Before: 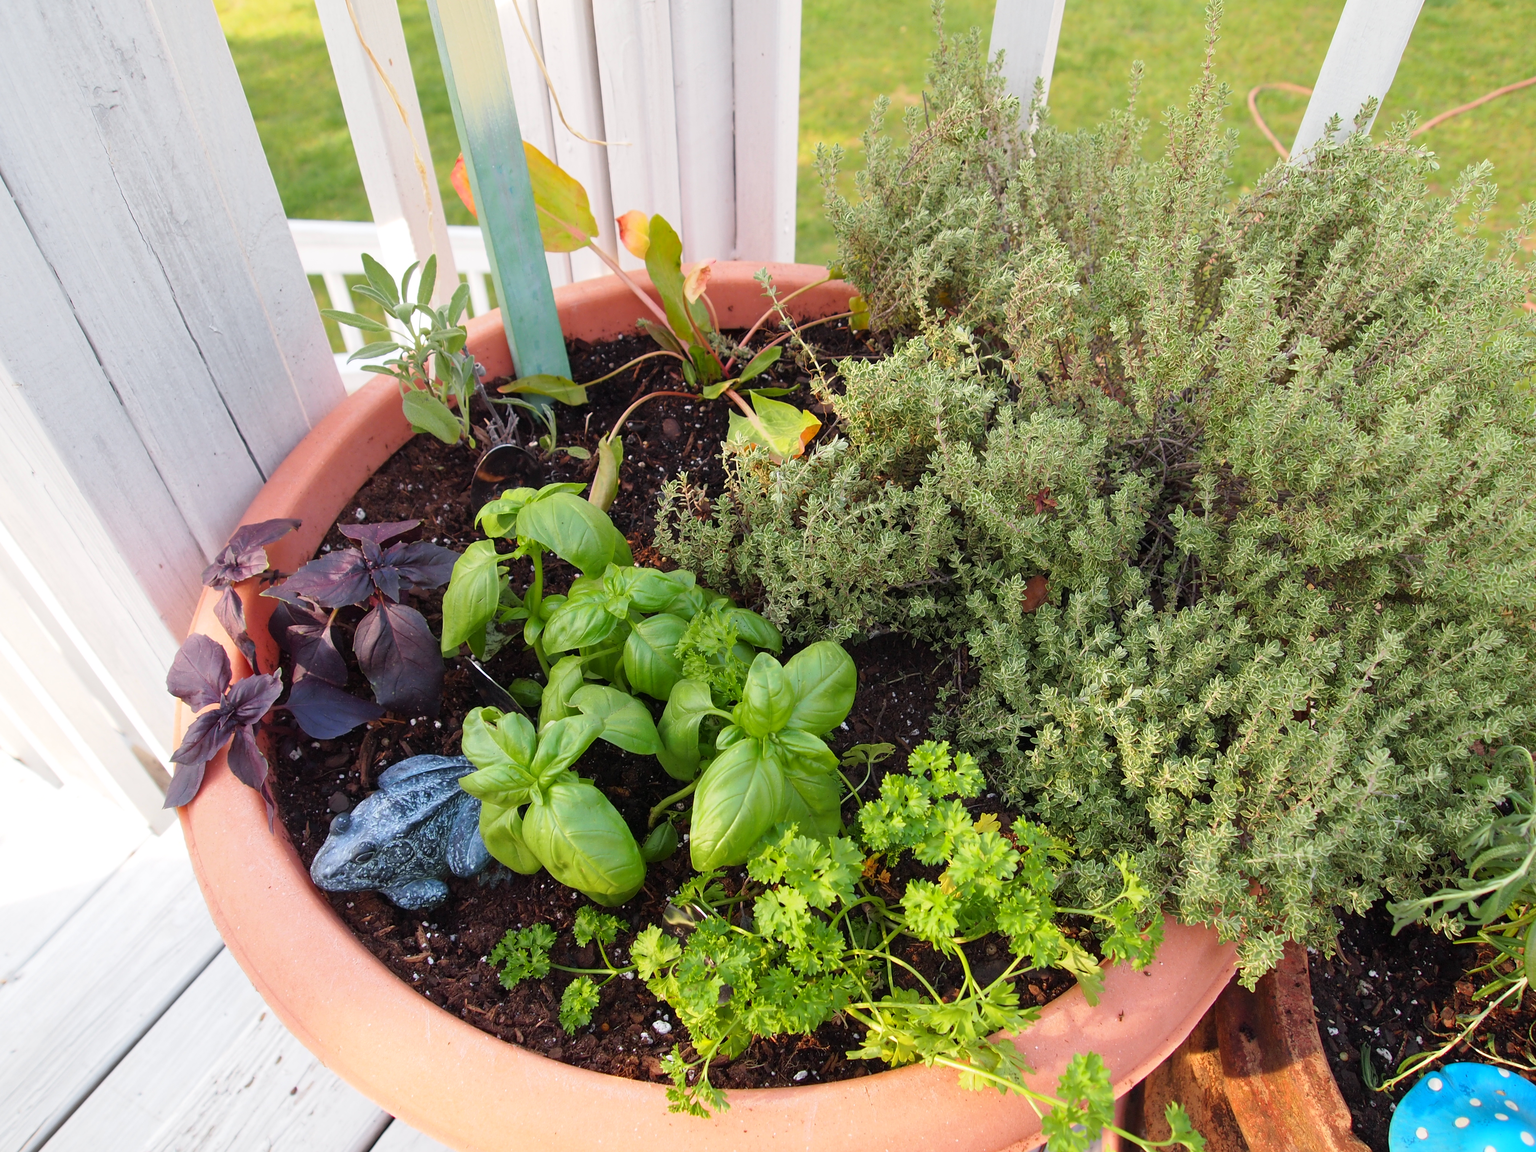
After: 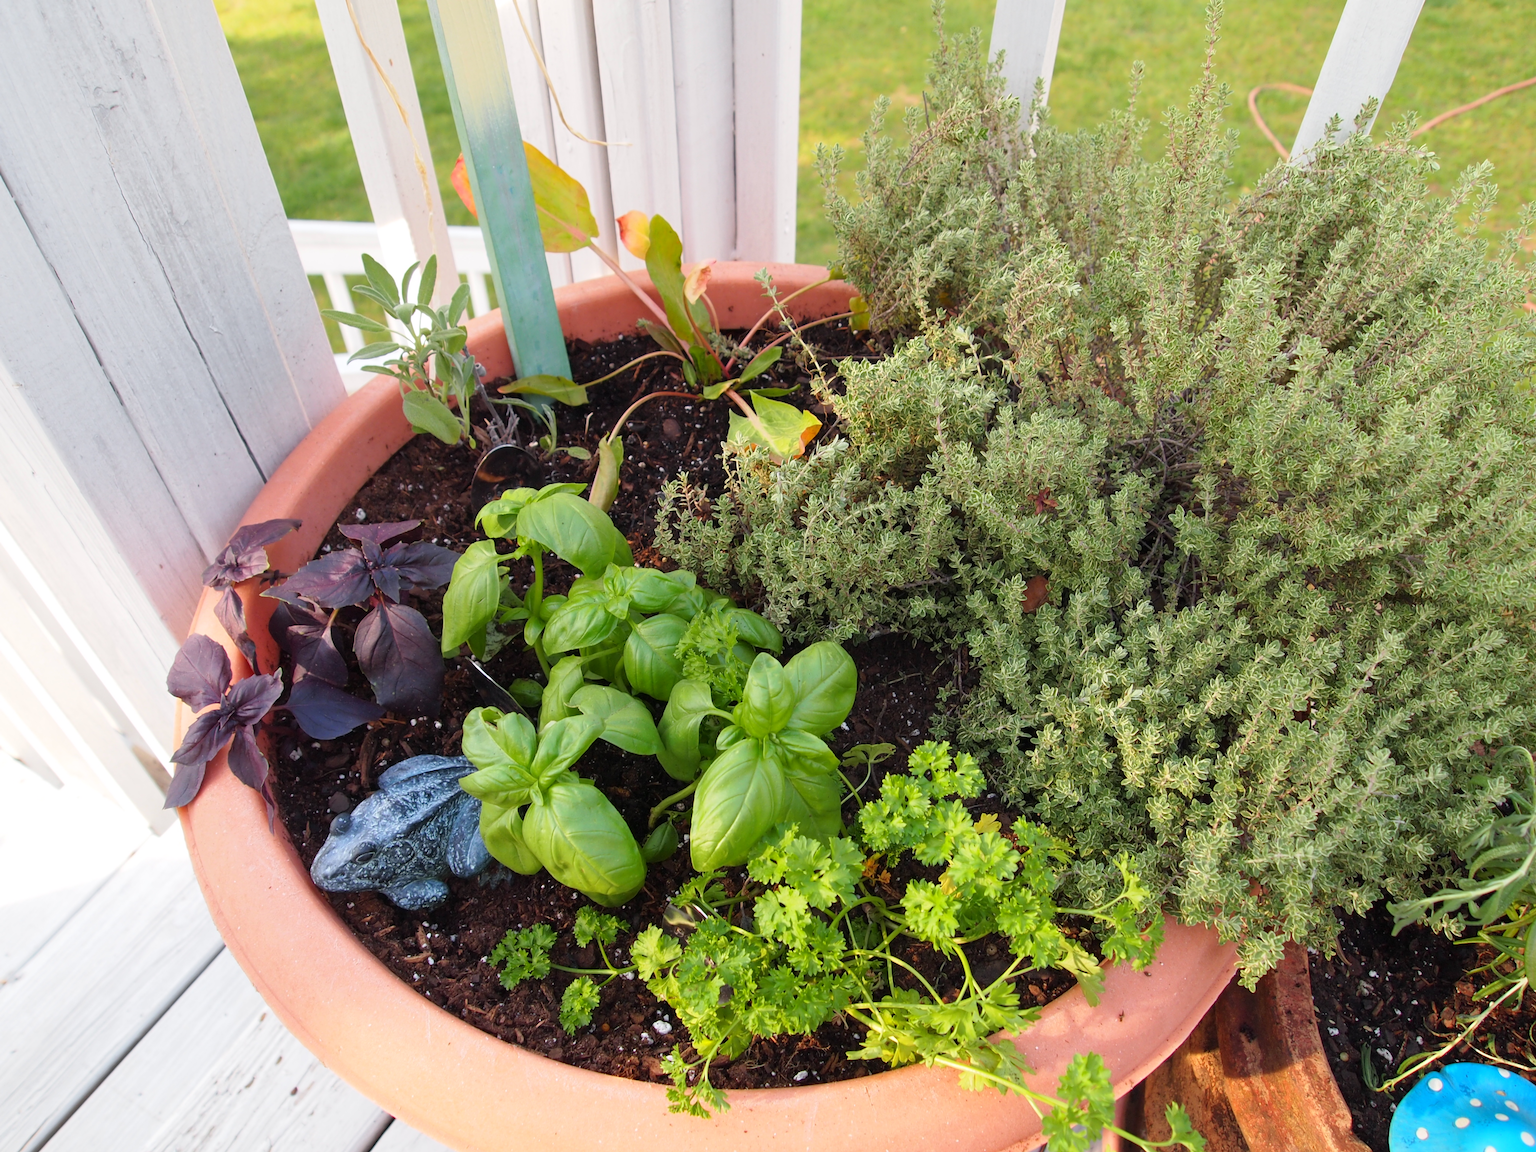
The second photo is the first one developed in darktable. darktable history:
lowpass: radius 0.5, unbound 0
tone equalizer: on, module defaults
